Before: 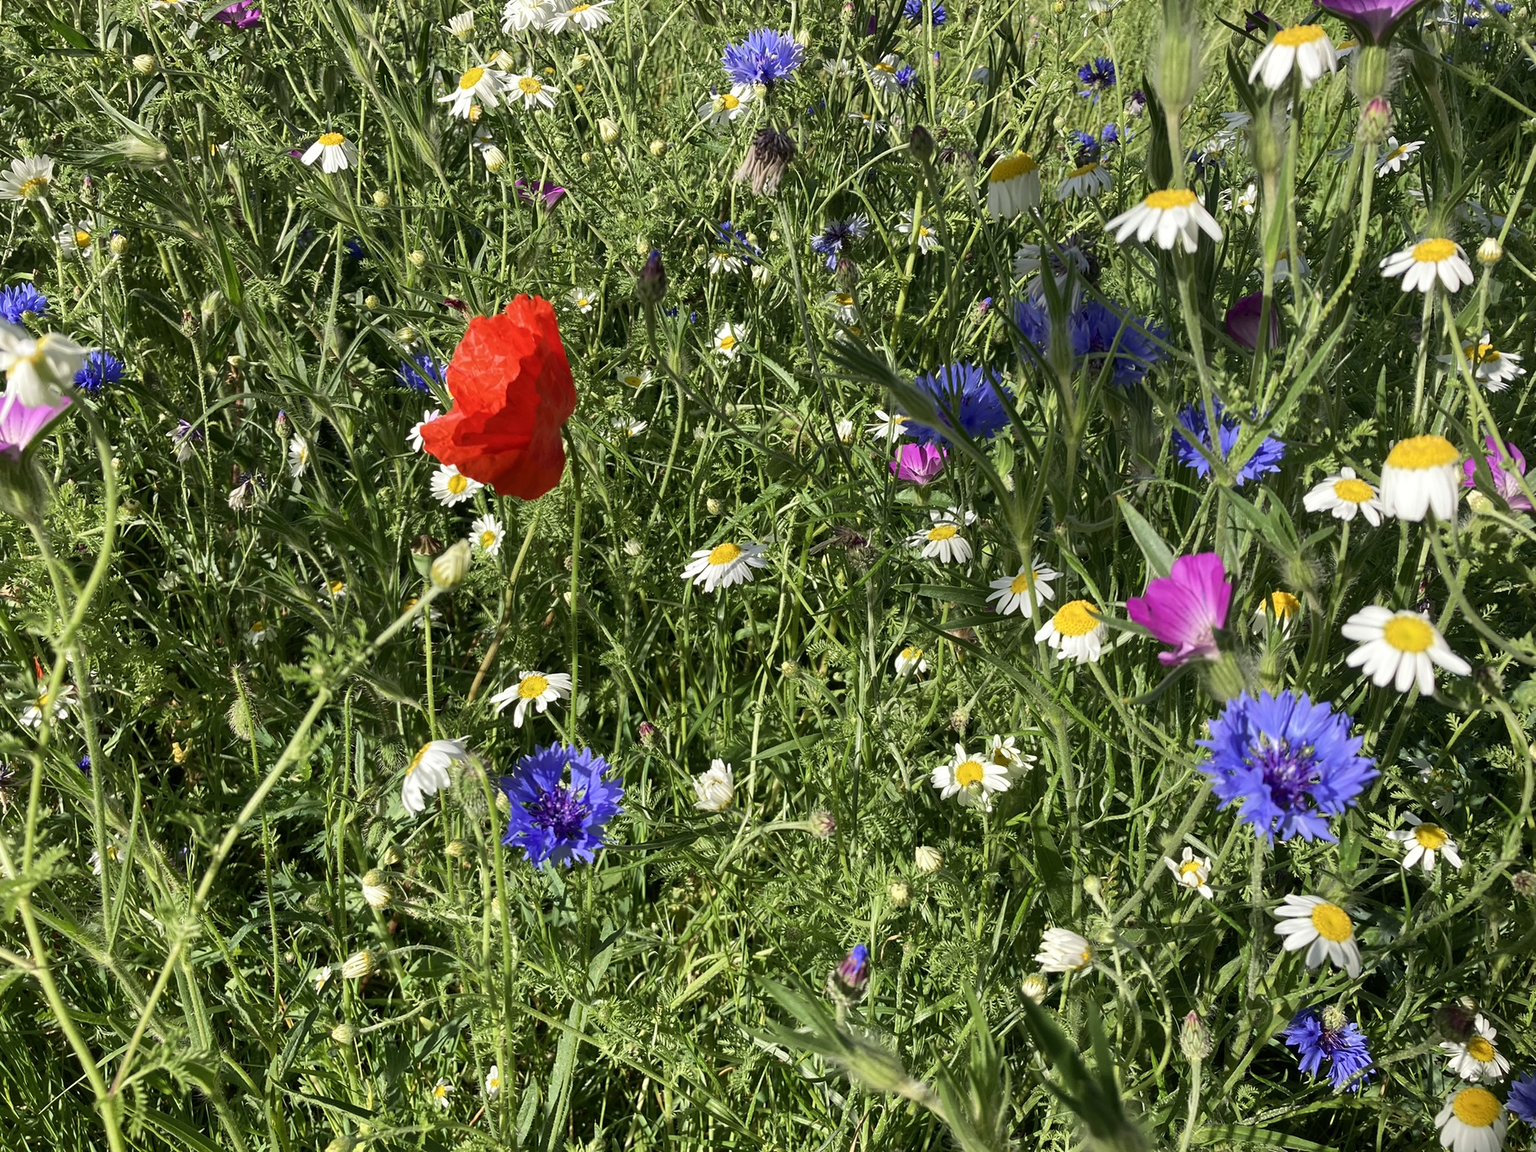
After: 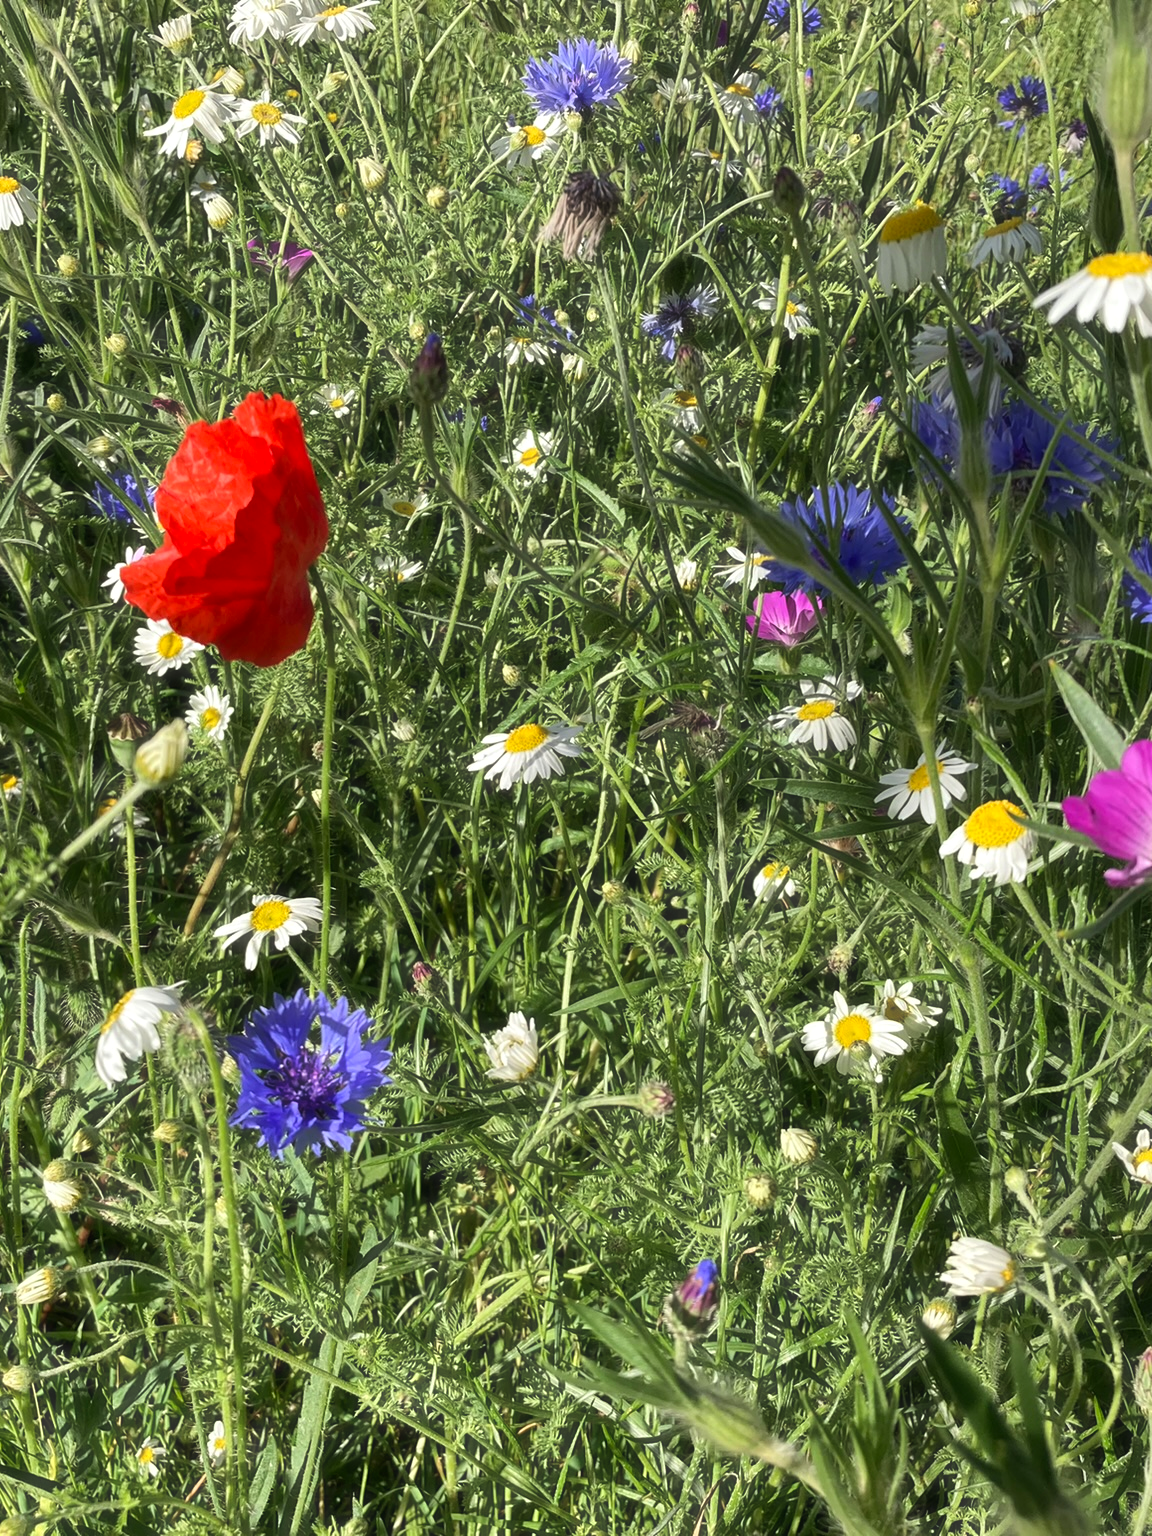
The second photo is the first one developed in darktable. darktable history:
crop: left 21.496%, right 22.254%
shadows and highlights: shadows 12, white point adjustment 1.2, soften with gaussian
haze removal: strength -0.1, adaptive false
